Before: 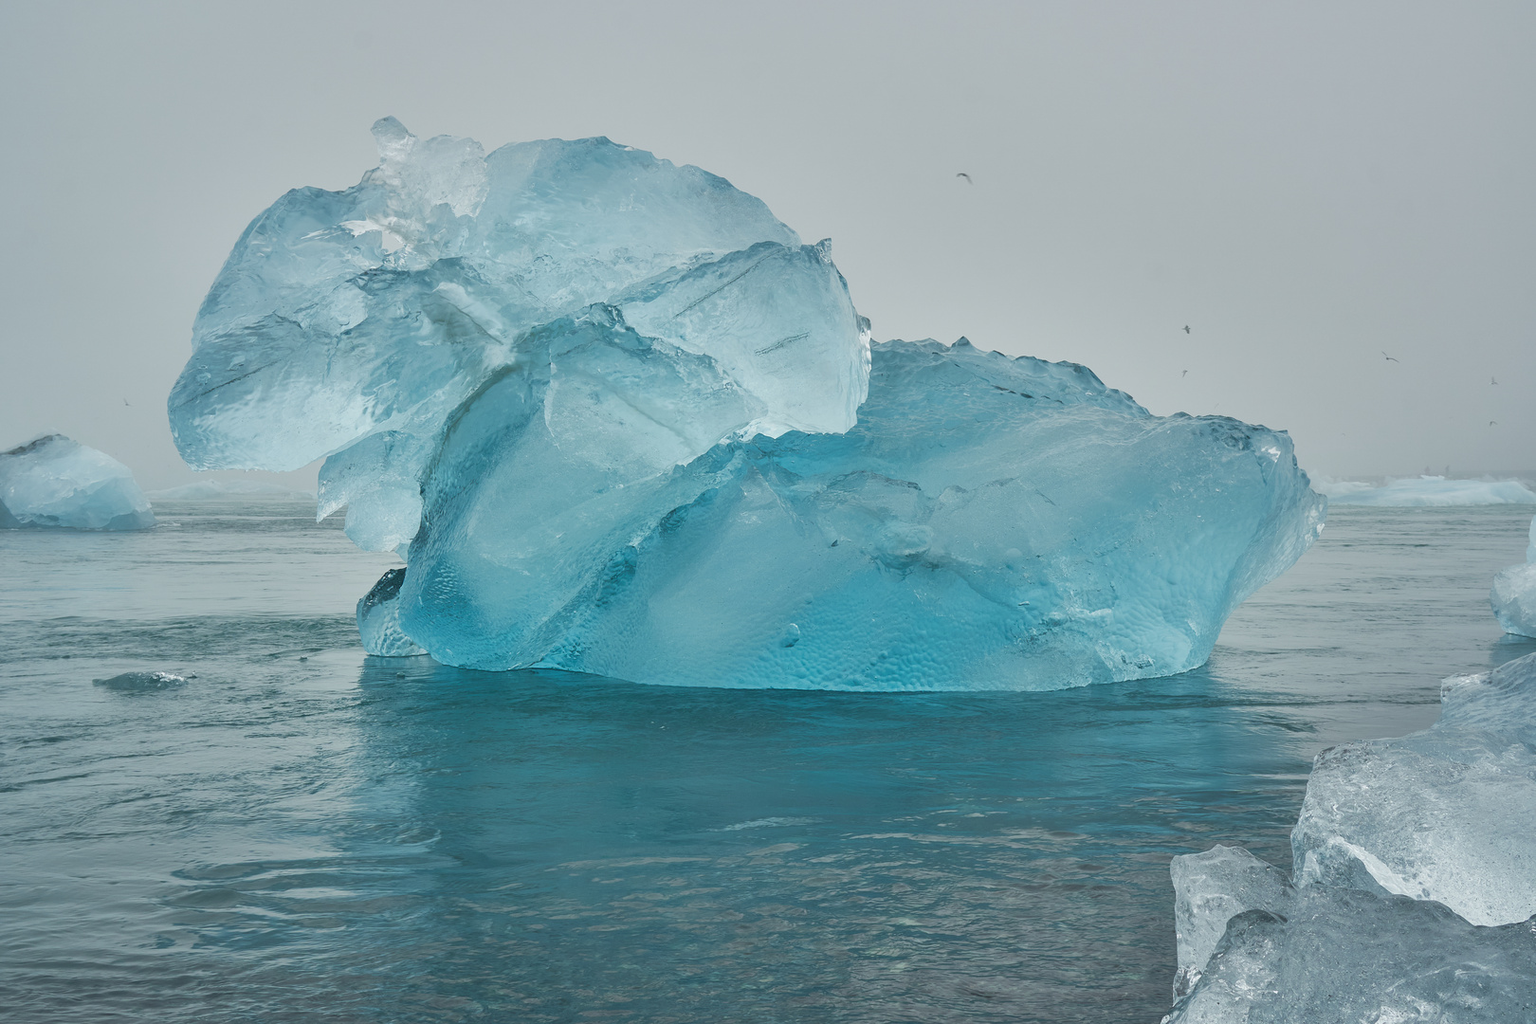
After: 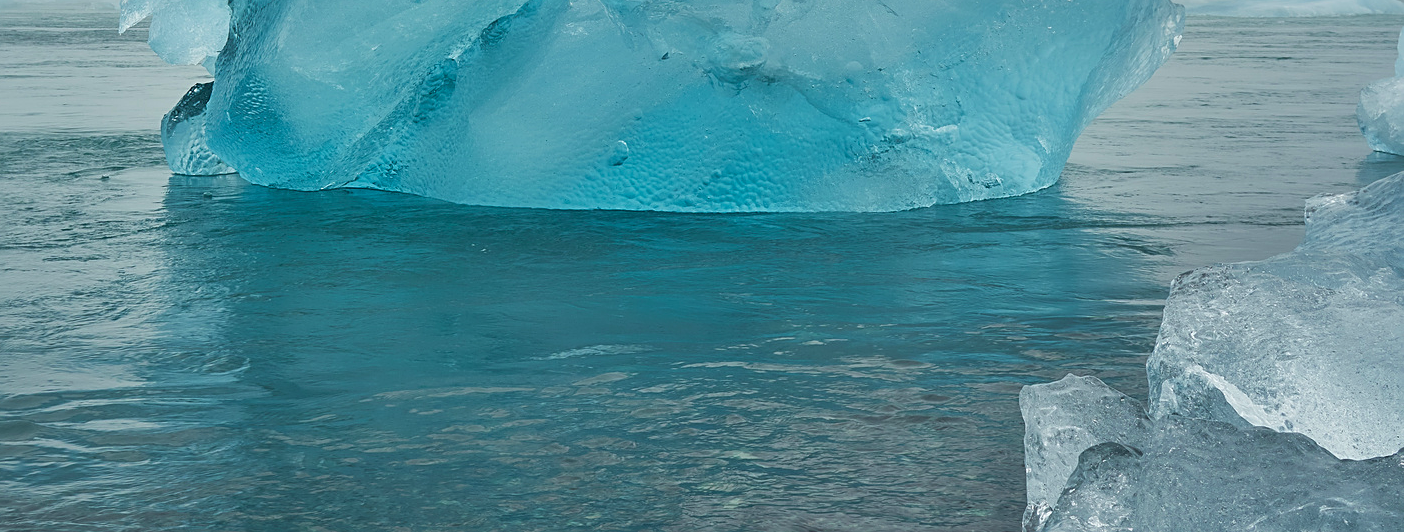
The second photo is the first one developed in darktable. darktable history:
sharpen: on, module defaults
velvia: on, module defaults
crop and rotate: left 13.285%, top 47.9%, bottom 2.765%
